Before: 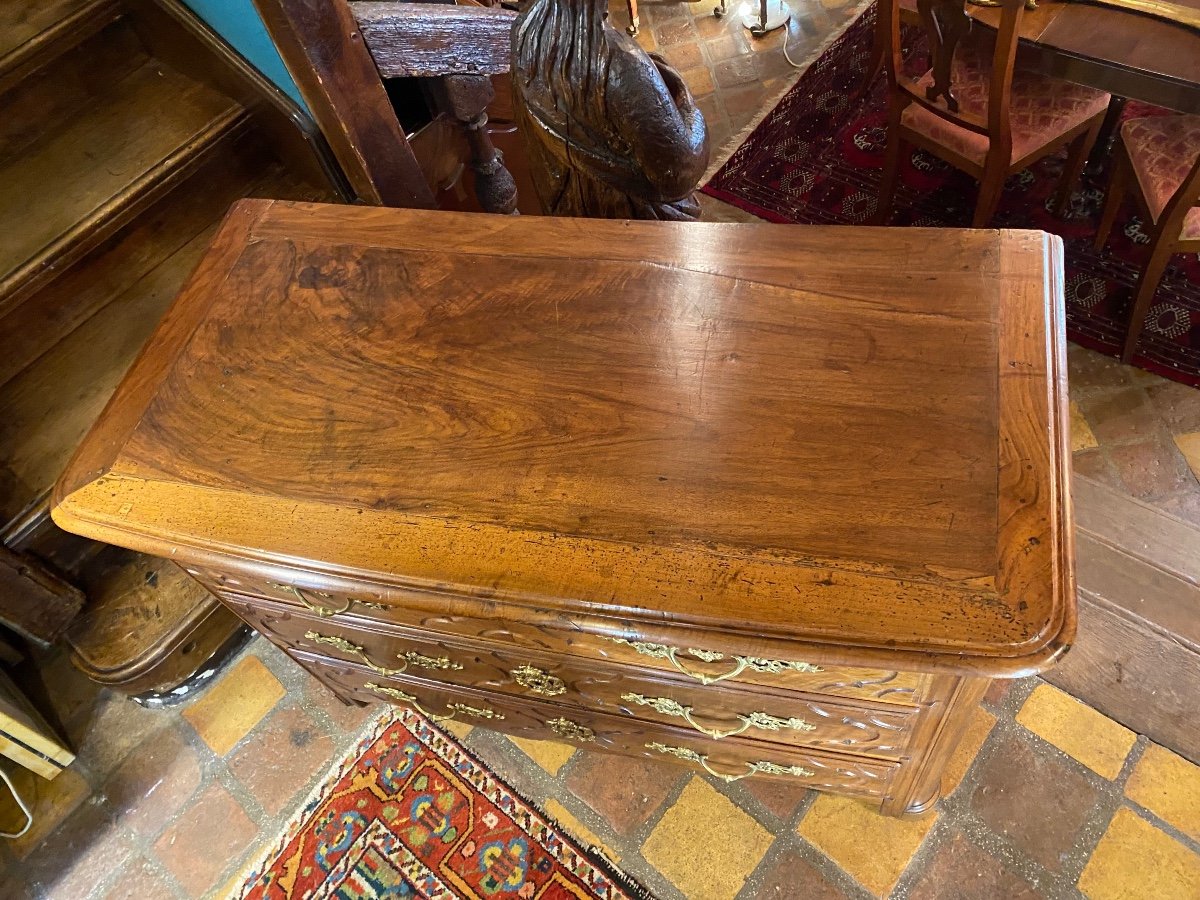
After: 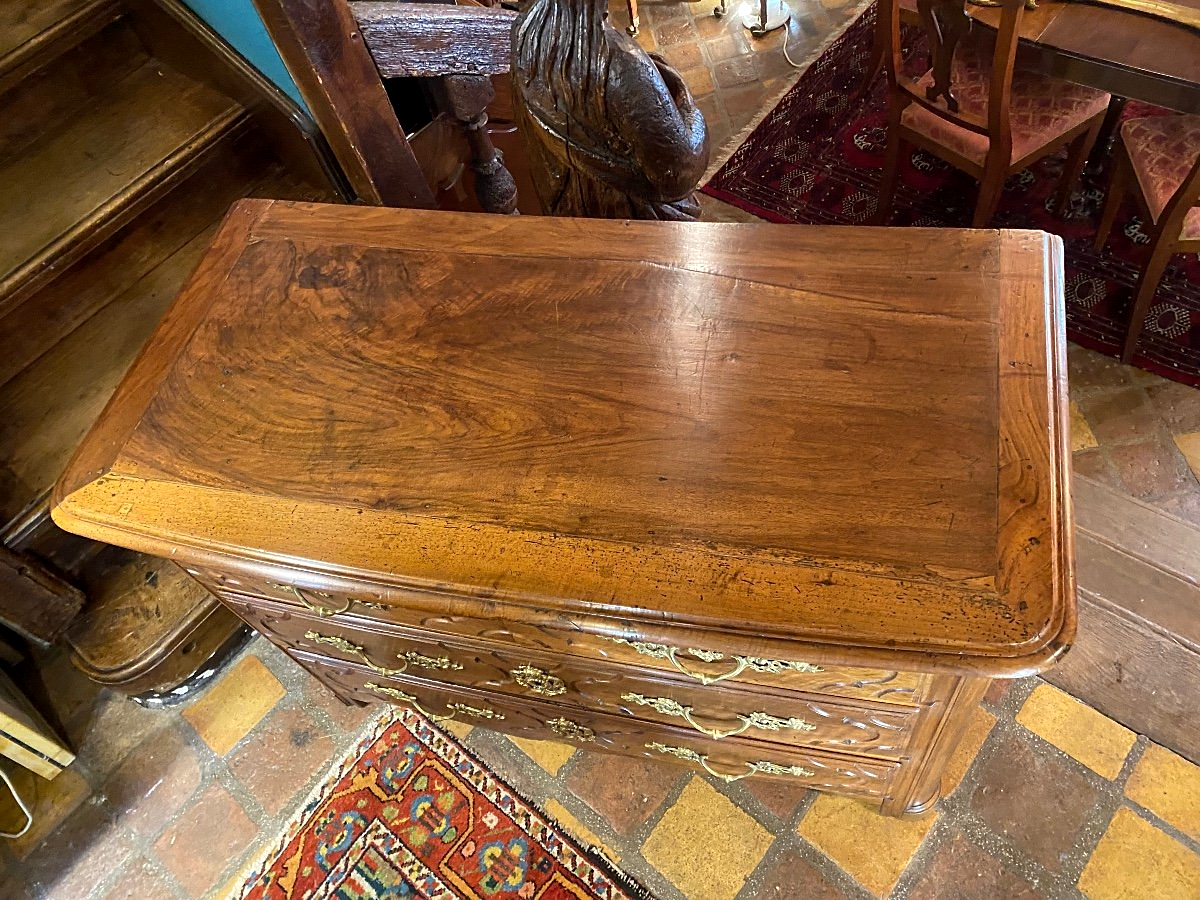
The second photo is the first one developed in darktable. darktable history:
tone equalizer: smoothing diameter 24.9%, edges refinement/feathering 11.93, preserve details guided filter
sharpen: radius 1.481, amount 0.409, threshold 1.557
local contrast: highlights 103%, shadows 98%, detail 119%, midtone range 0.2
